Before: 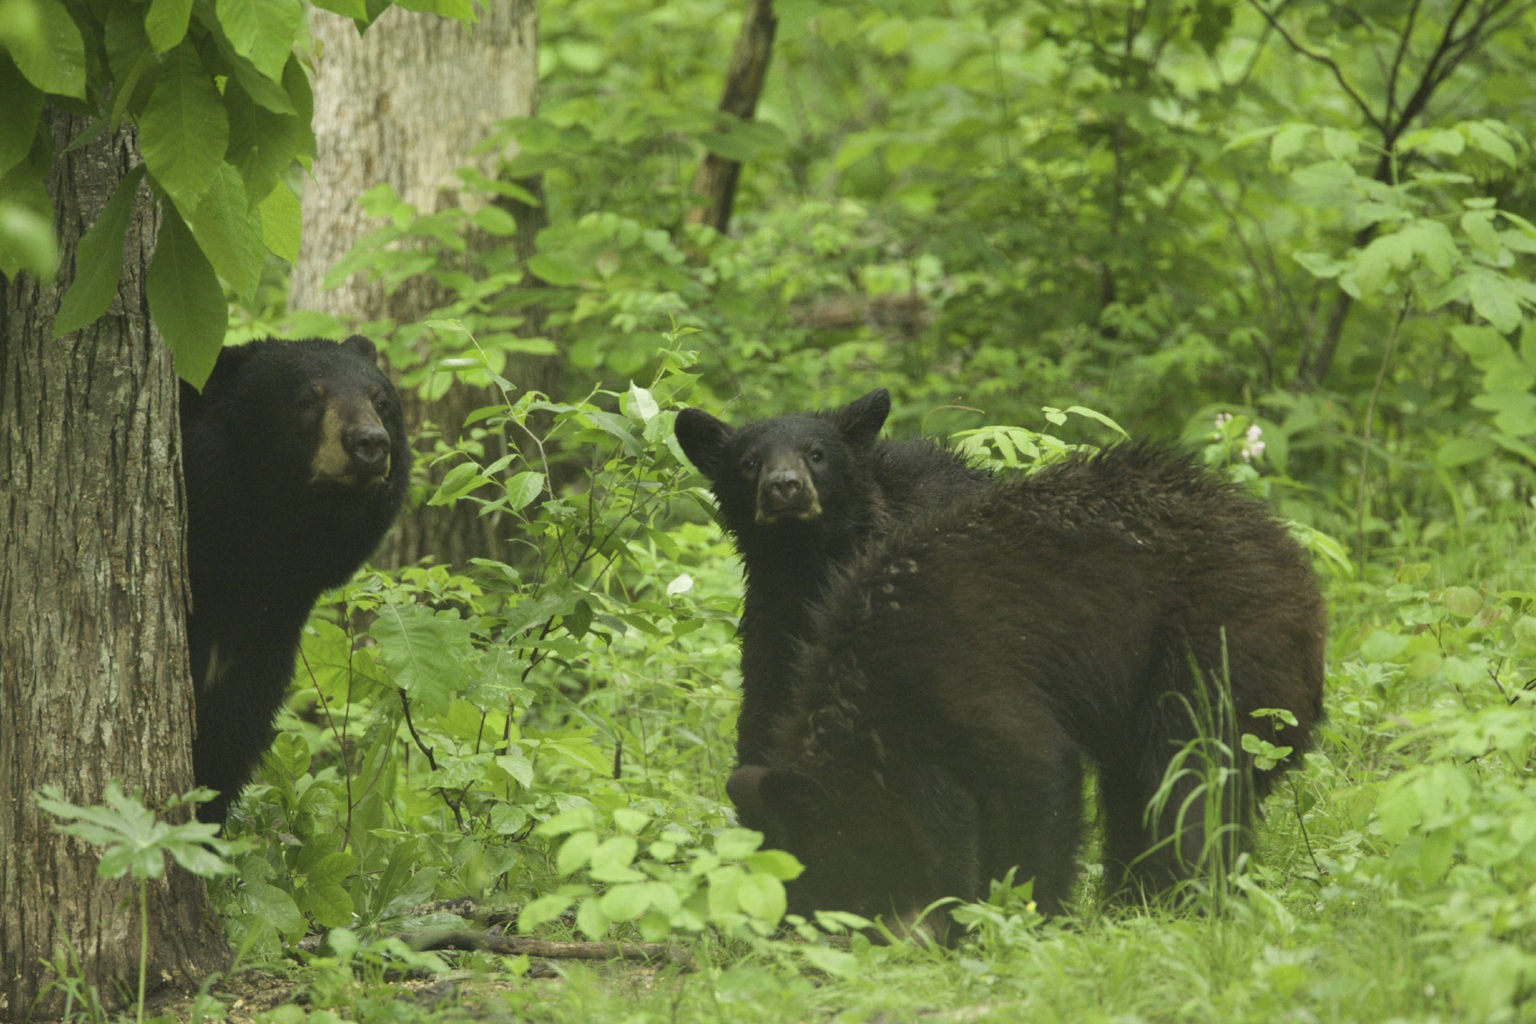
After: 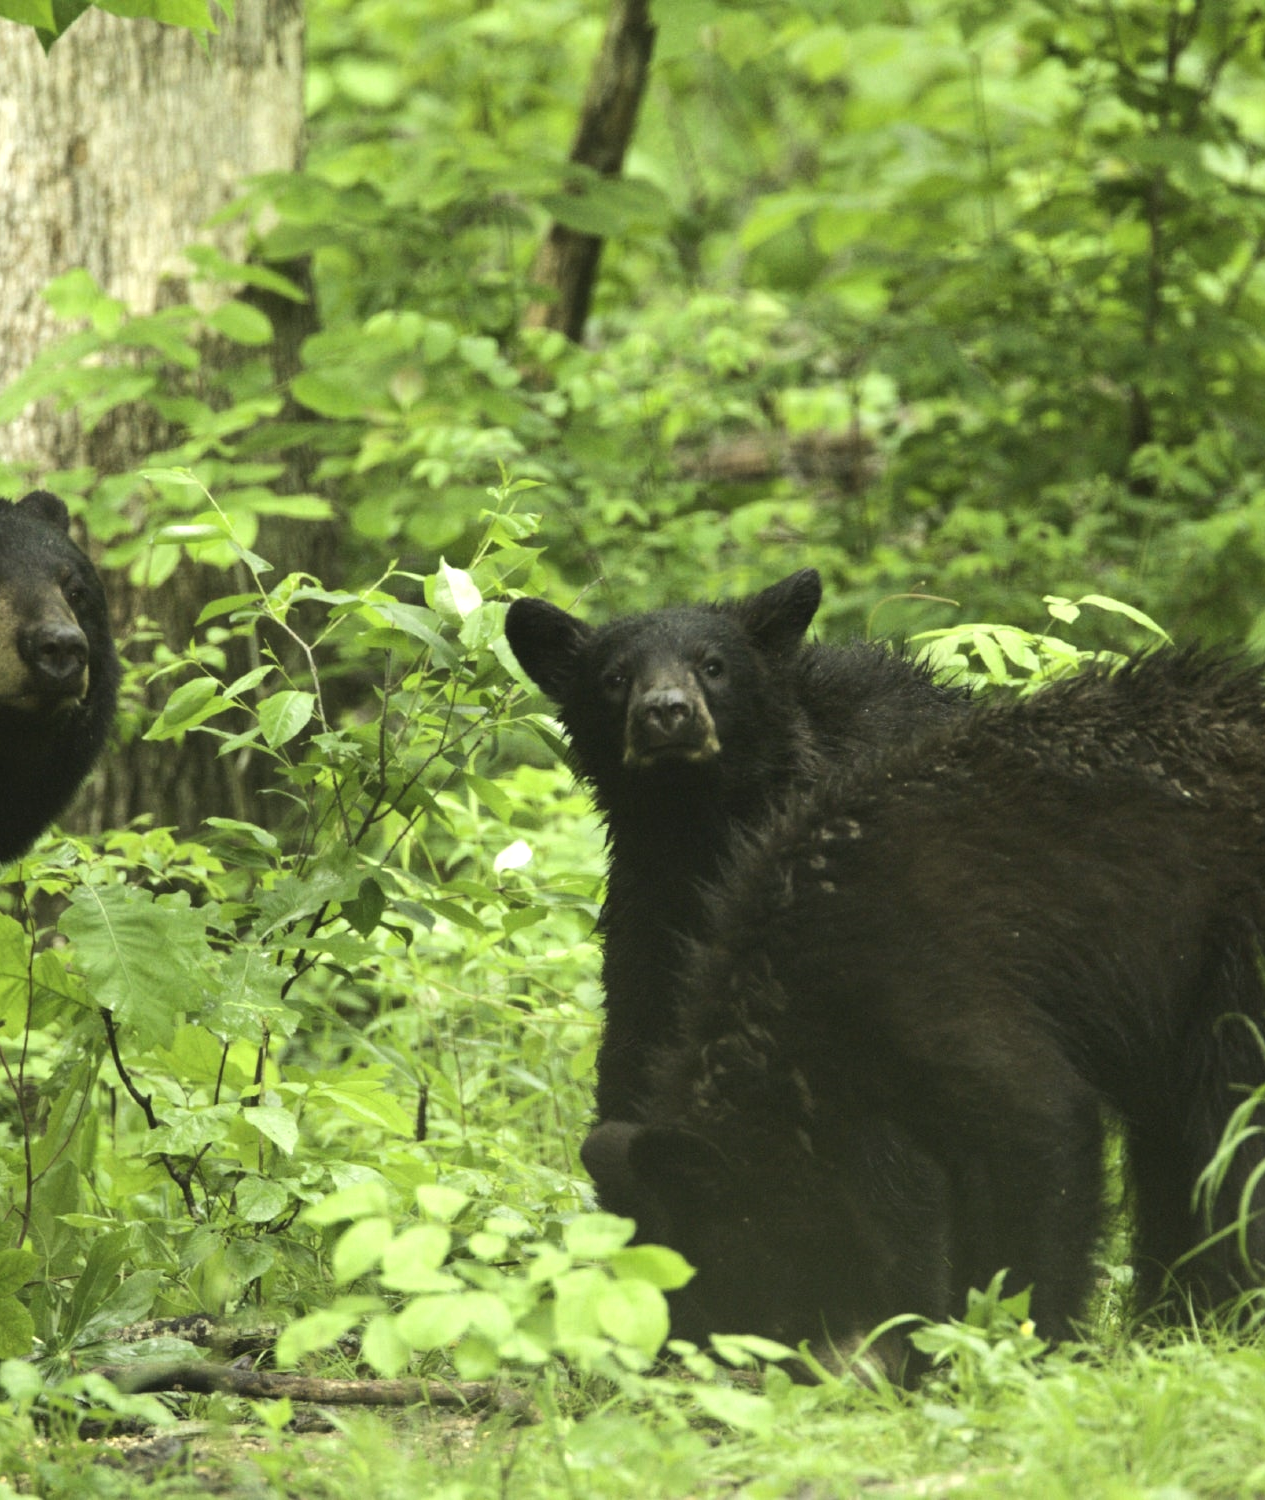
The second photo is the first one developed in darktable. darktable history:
crop: left 21.496%, right 22.254%
tone equalizer: -8 EV -0.75 EV, -7 EV -0.7 EV, -6 EV -0.6 EV, -5 EV -0.4 EV, -3 EV 0.4 EV, -2 EV 0.6 EV, -1 EV 0.7 EV, +0 EV 0.75 EV, edges refinement/feathering 500, mask exposure compensation -1.57 EV, preserve details no
